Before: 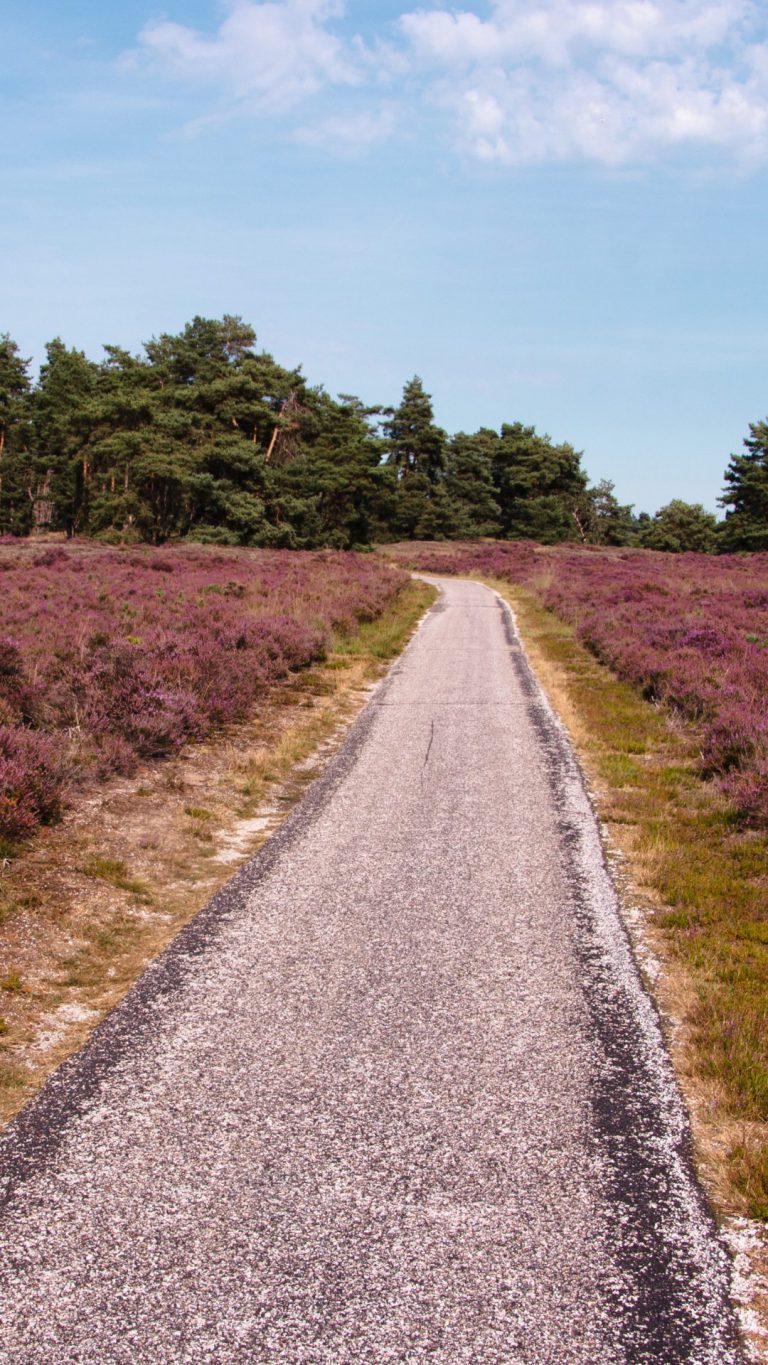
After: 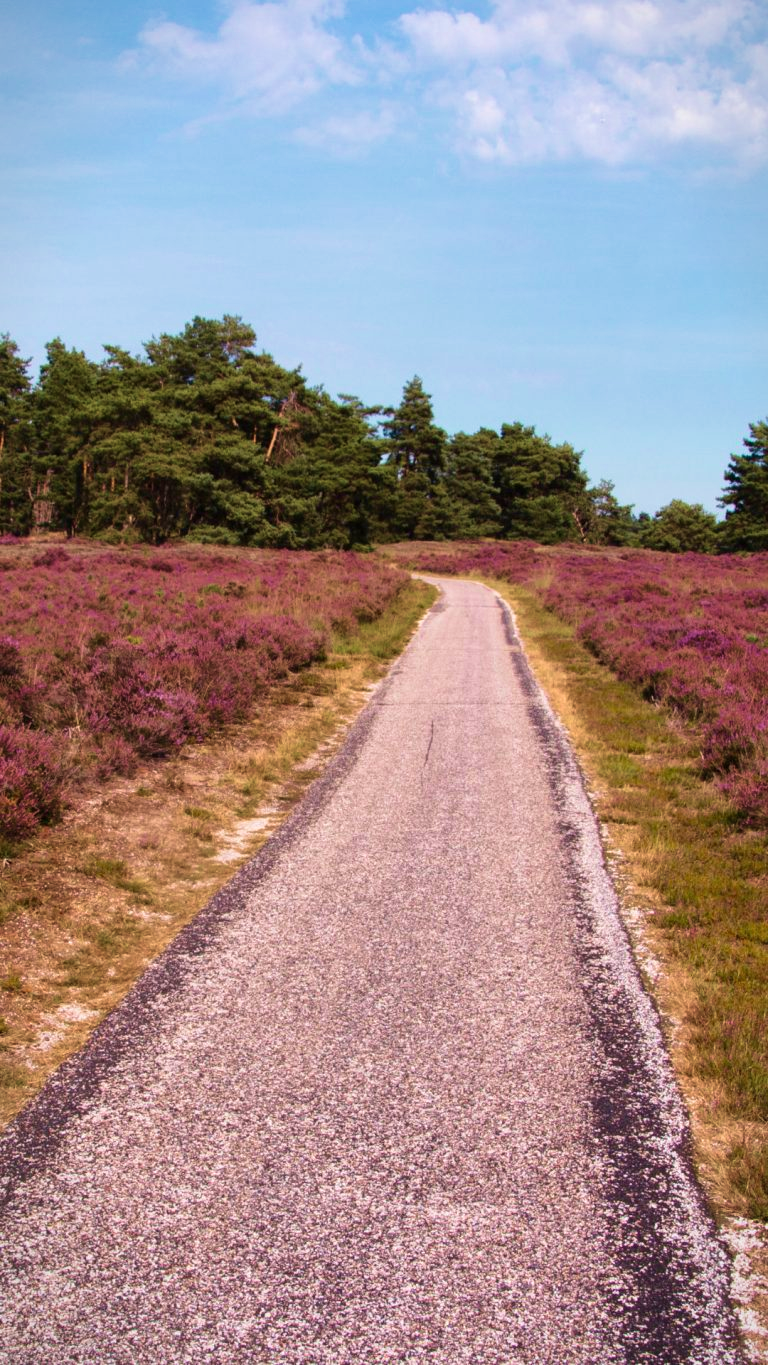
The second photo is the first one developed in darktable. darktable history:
velvia: strength 56%
vignetting: fall-off start 97%, fall-off radius 100%, width/height ratio 0.609, unbound false
